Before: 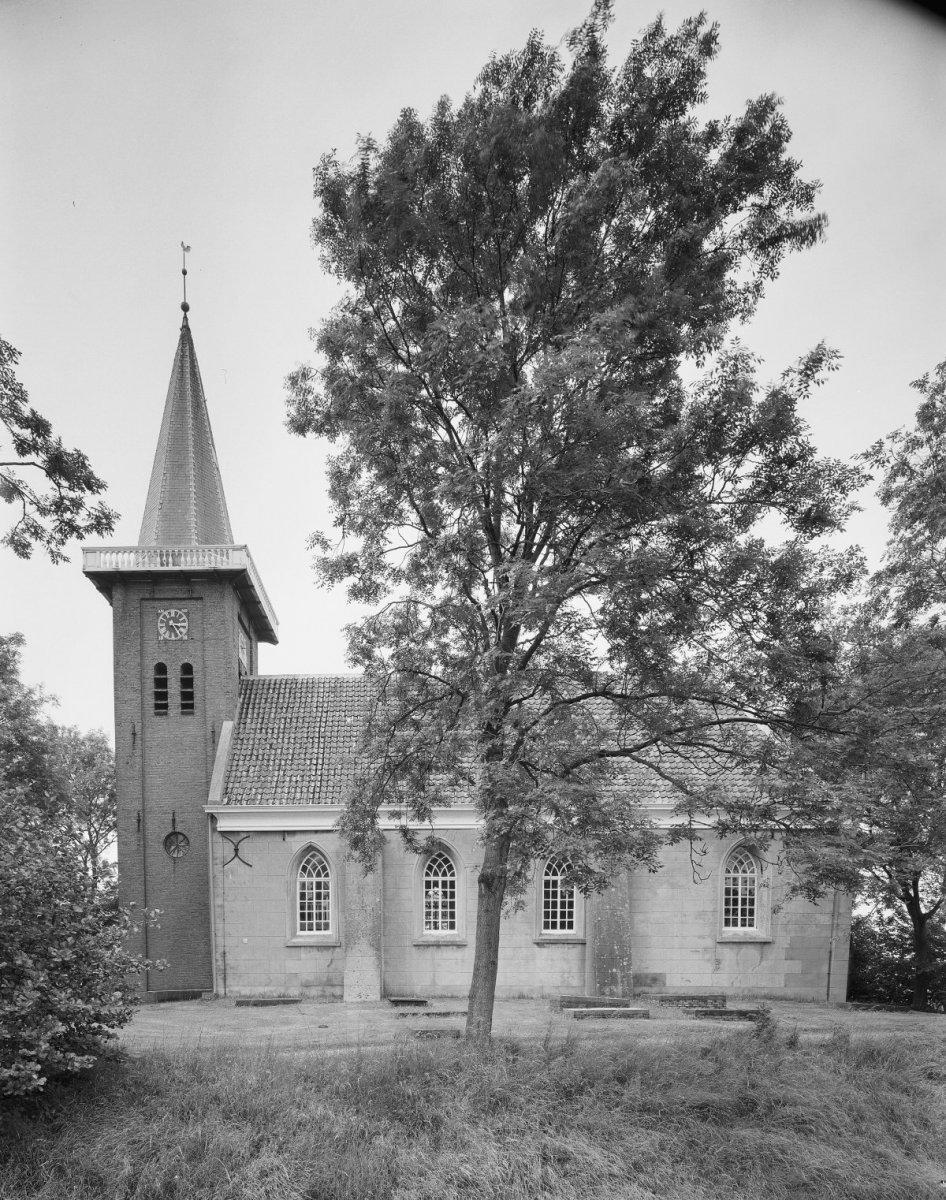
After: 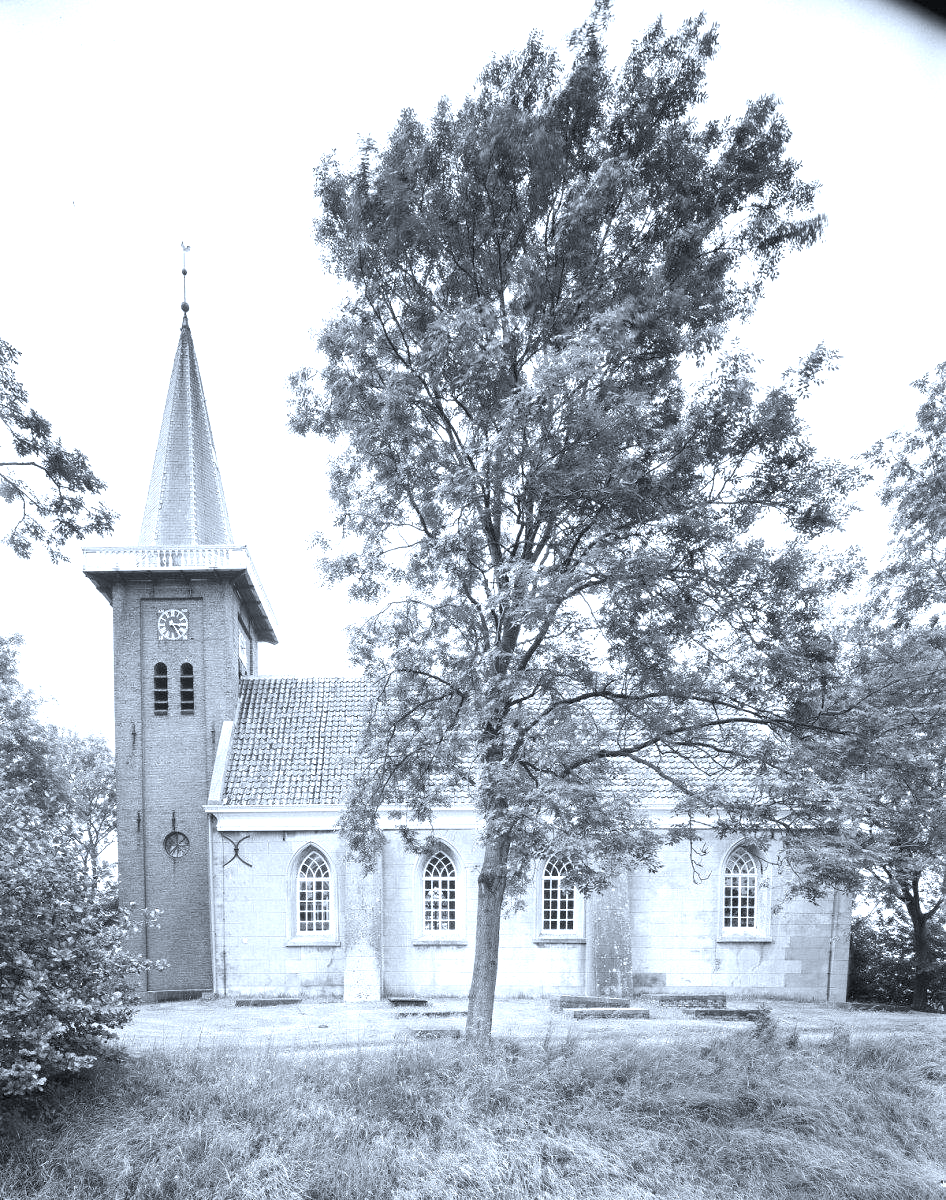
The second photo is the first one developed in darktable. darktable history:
color calibration: x 0.372, y 0.386, temperature 4286.2 K
exposure: black level correction 0, exposure 1.2 EV, compensate highlight preservation false
